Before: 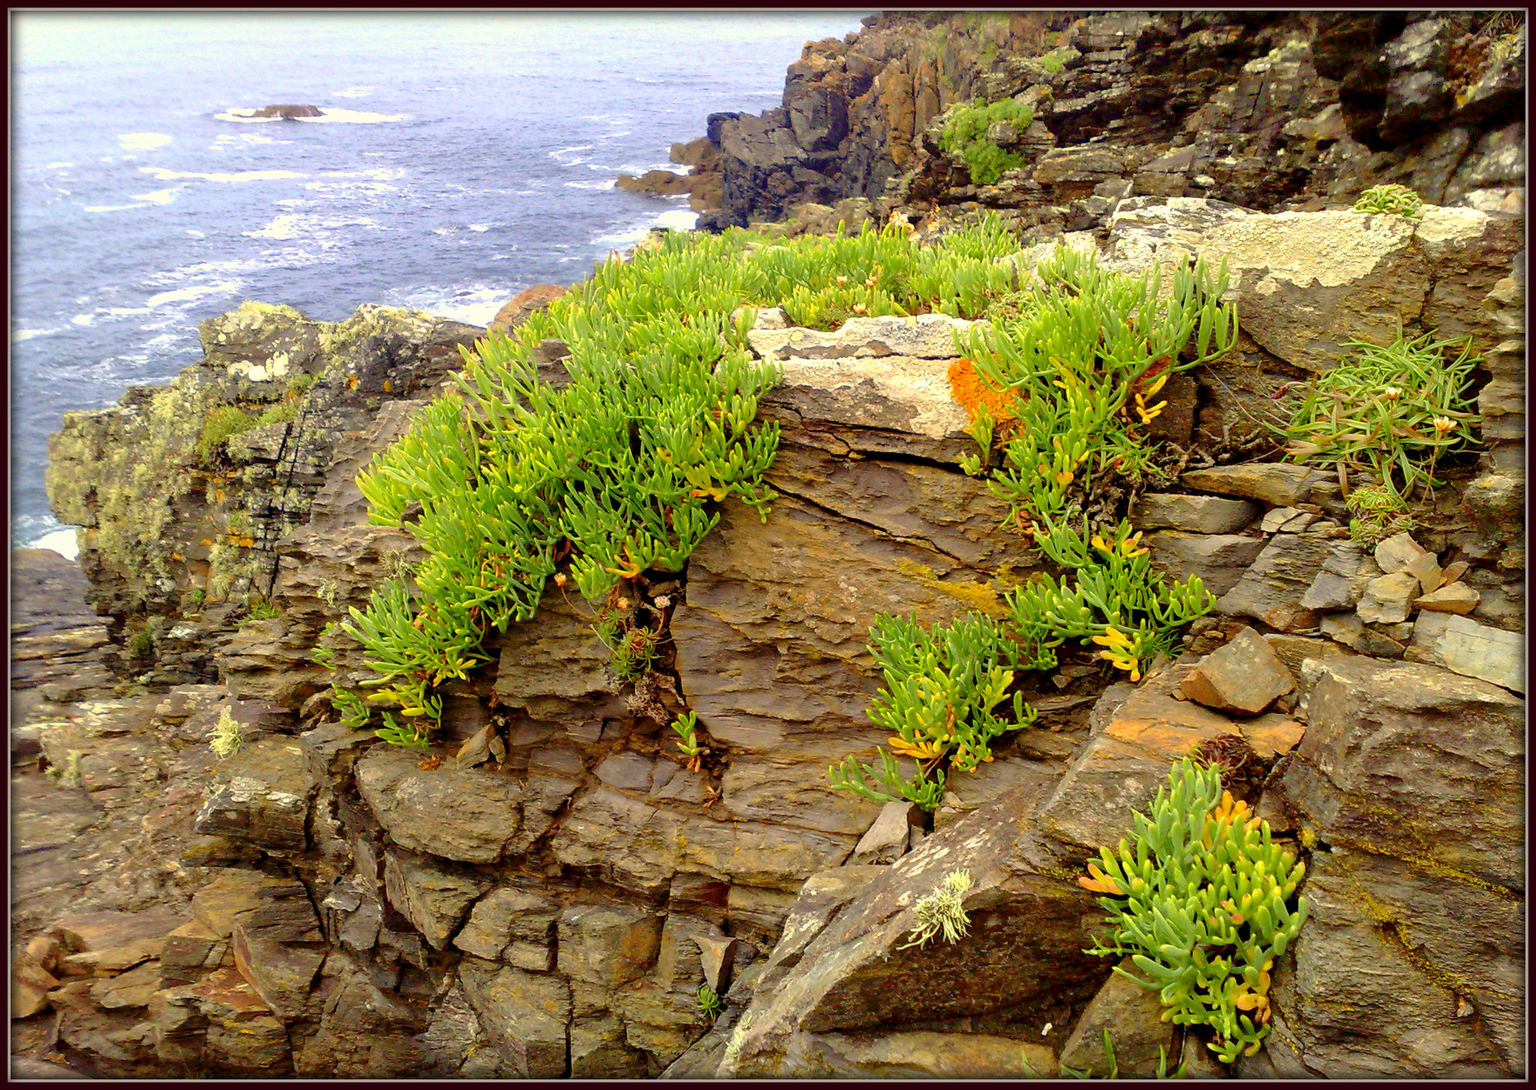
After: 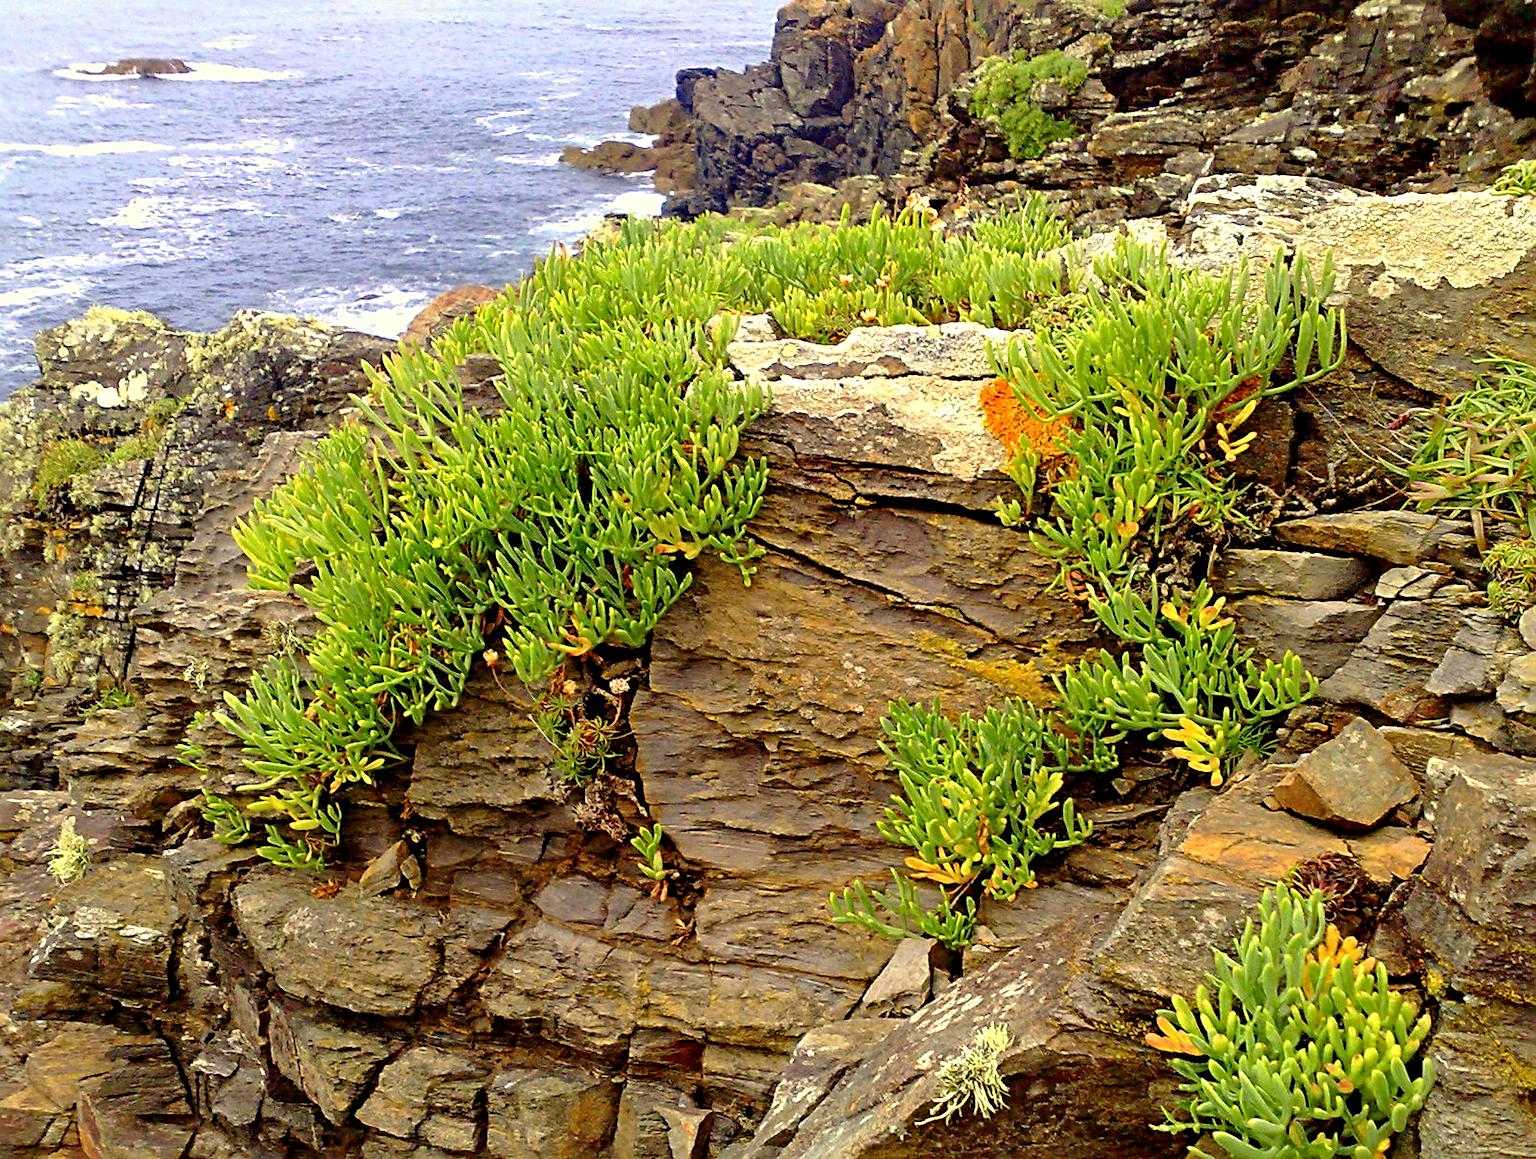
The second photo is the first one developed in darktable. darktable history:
crop: left 11.225%, top 5.381%, right 9.565%, bottom 10.314%
sharpen: radius 4
contrast equalizer: octaves 7, y [[0.6 ×6], [0.55 ×6], [0 ×6], [0 ×6], [0 ×6]], mix 0.15
